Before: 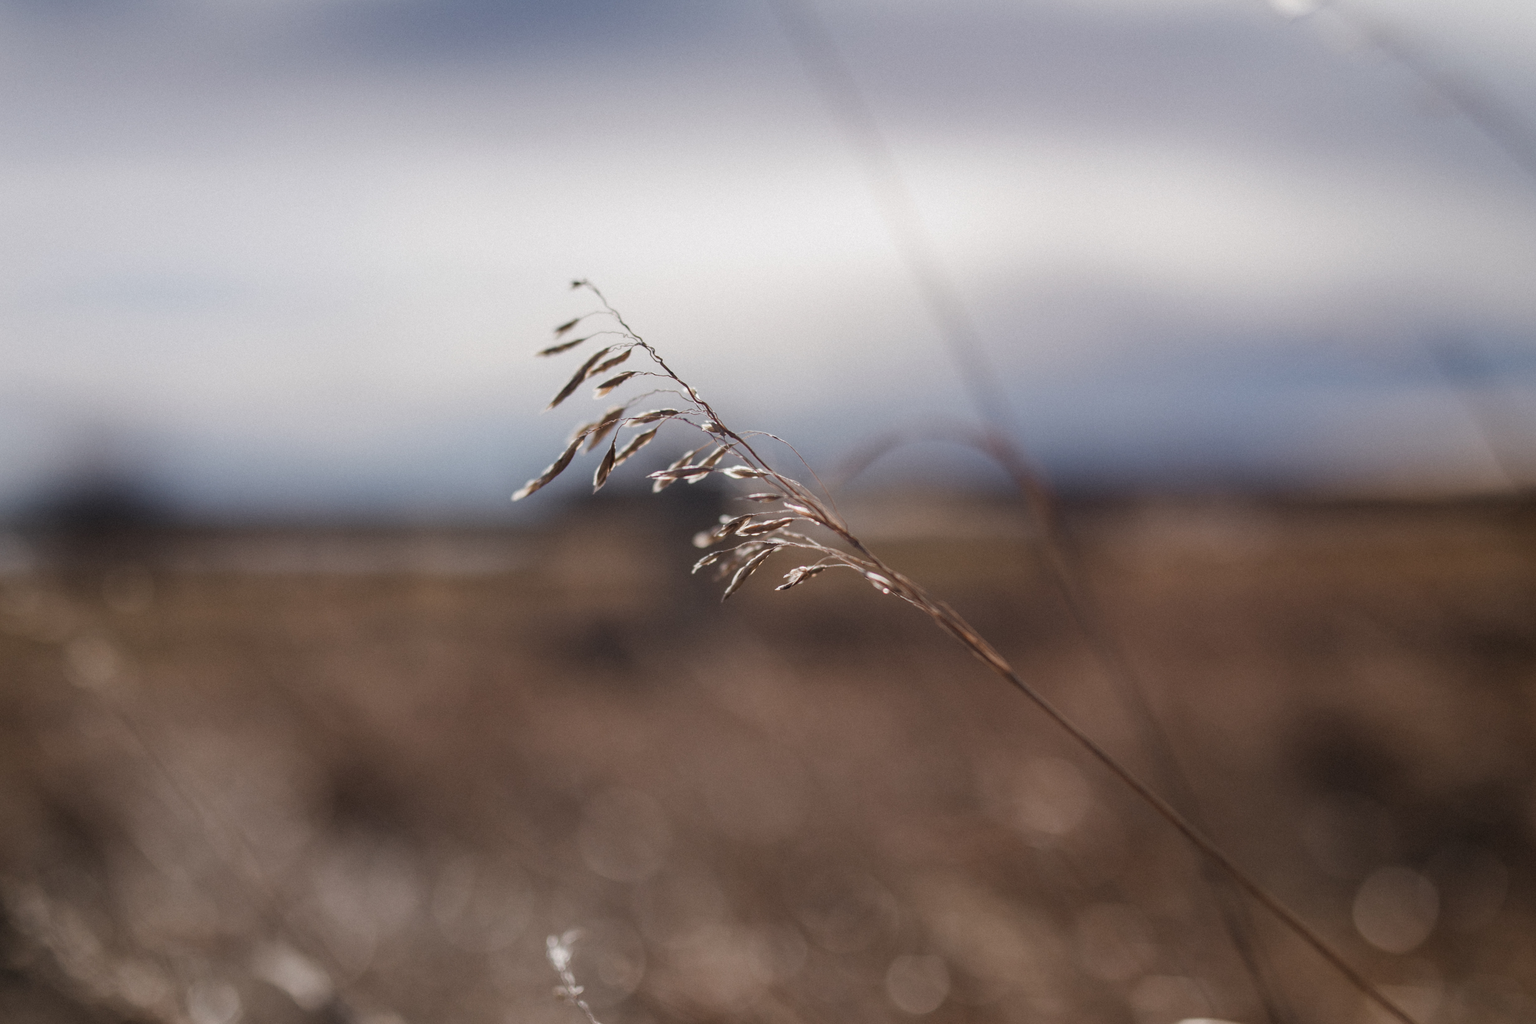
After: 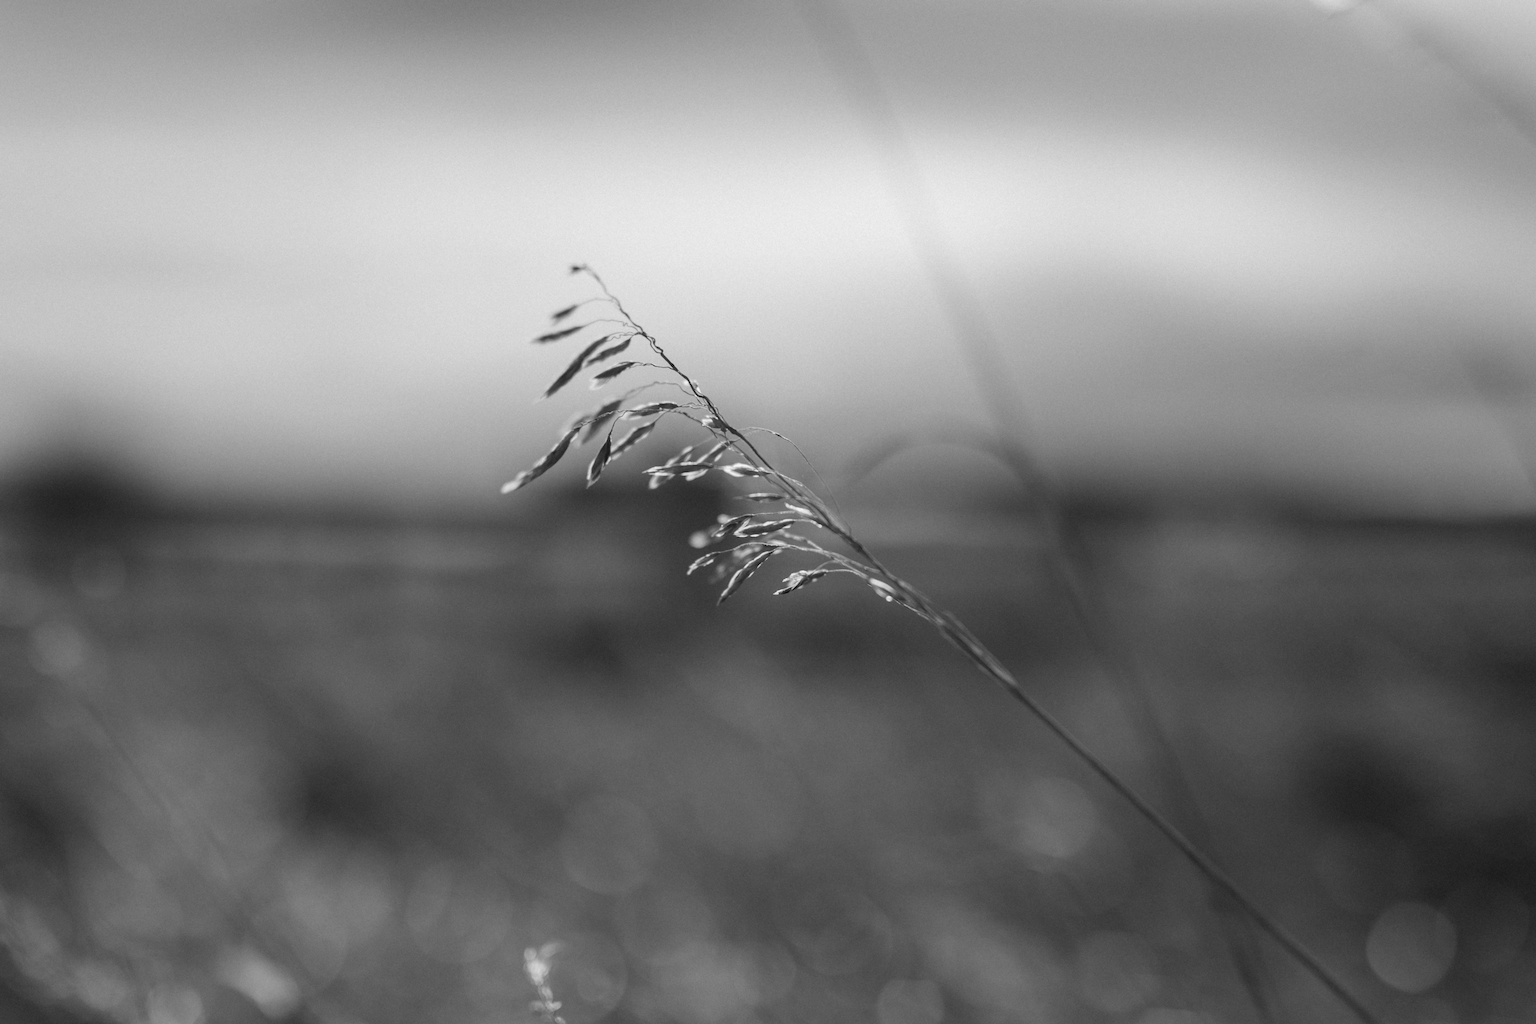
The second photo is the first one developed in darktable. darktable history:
contrast brightness saturation: saturation -1
crop and rotate: angle -1.69°
